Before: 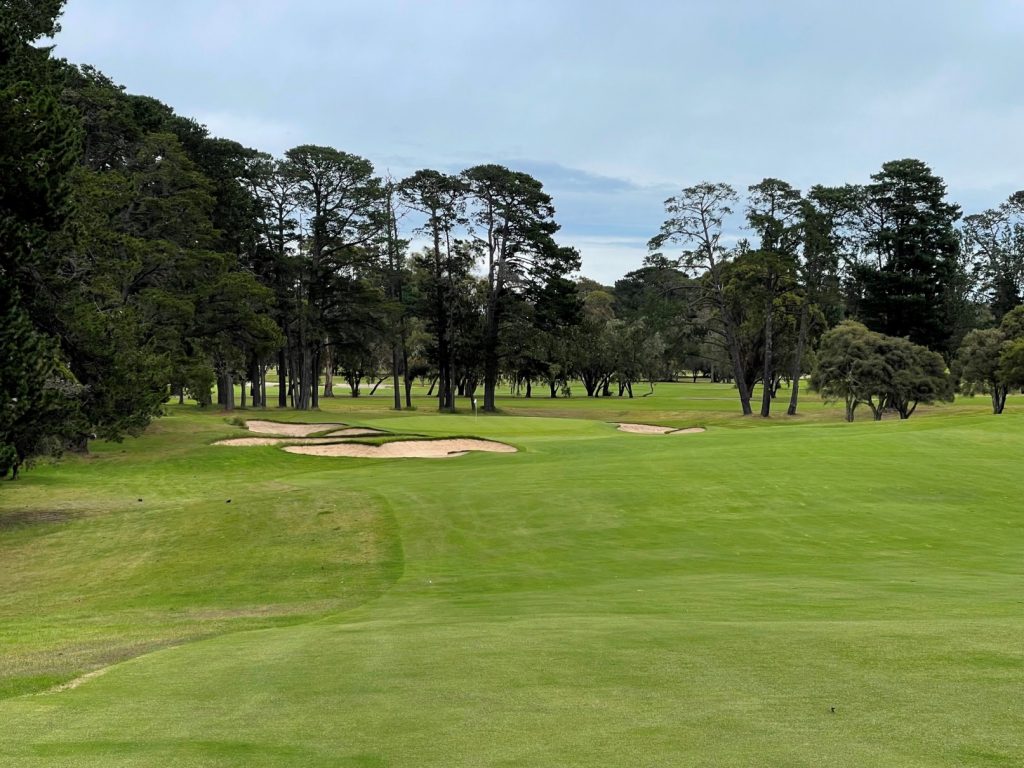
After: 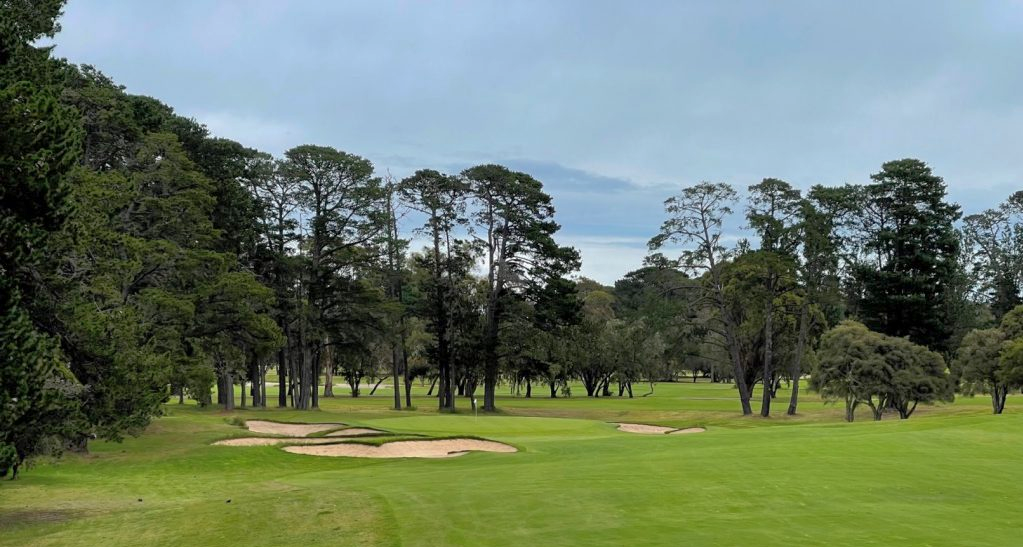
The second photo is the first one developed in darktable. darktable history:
crop: right 0%, bottom 28.71%
shadows and highlights: on, module defaults
